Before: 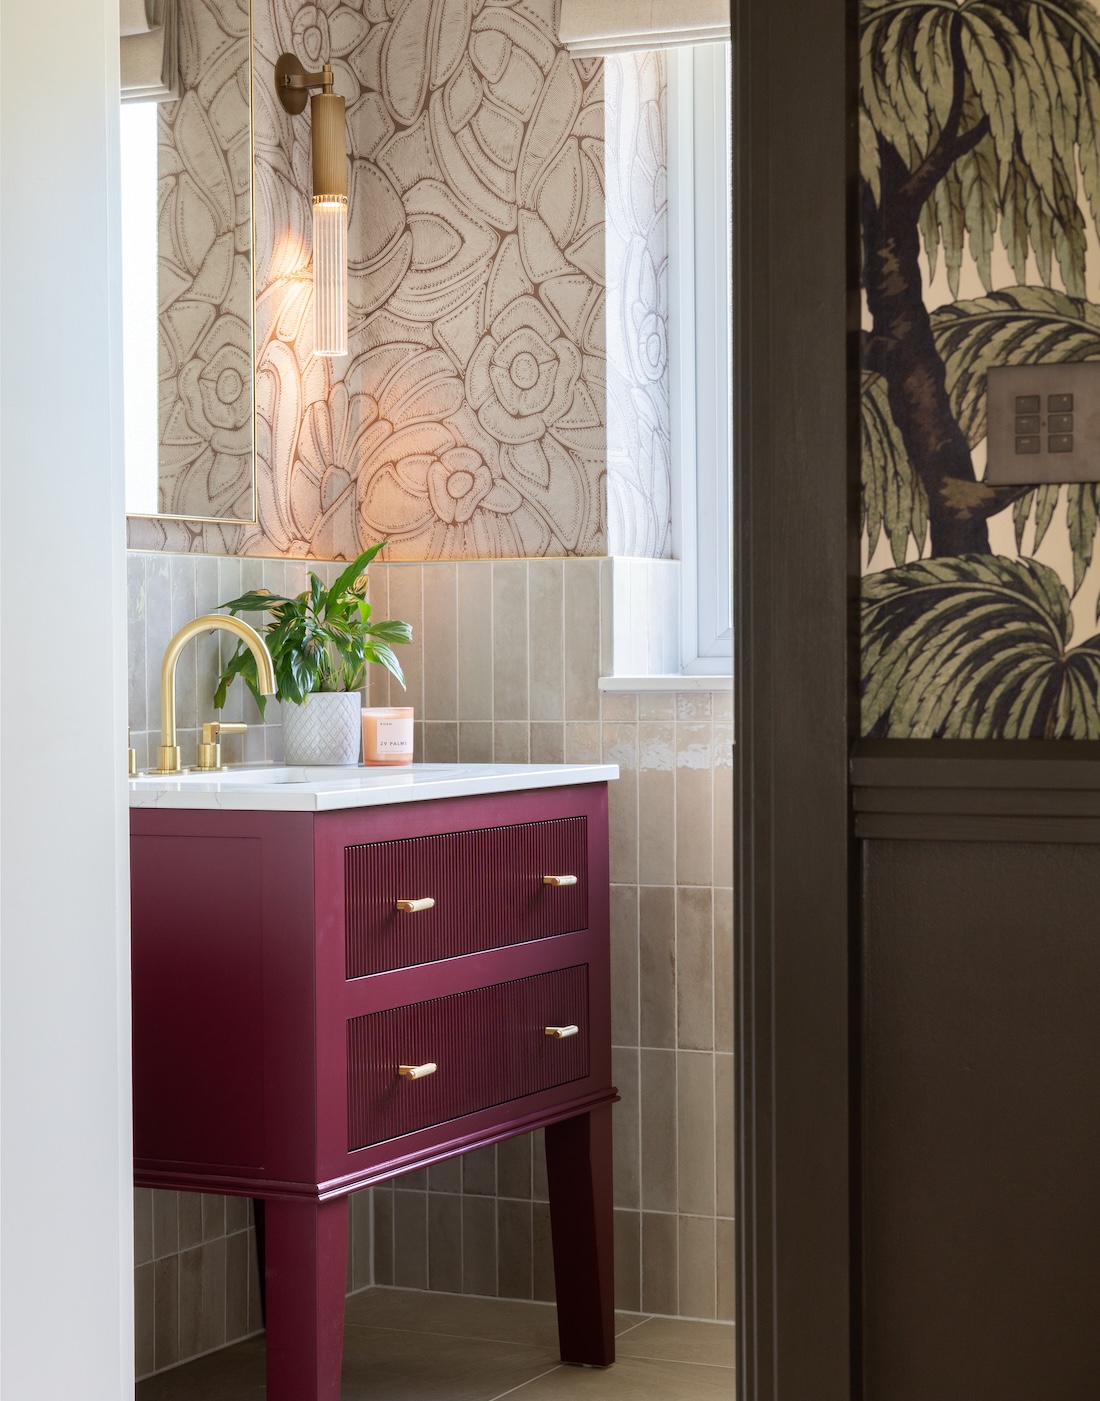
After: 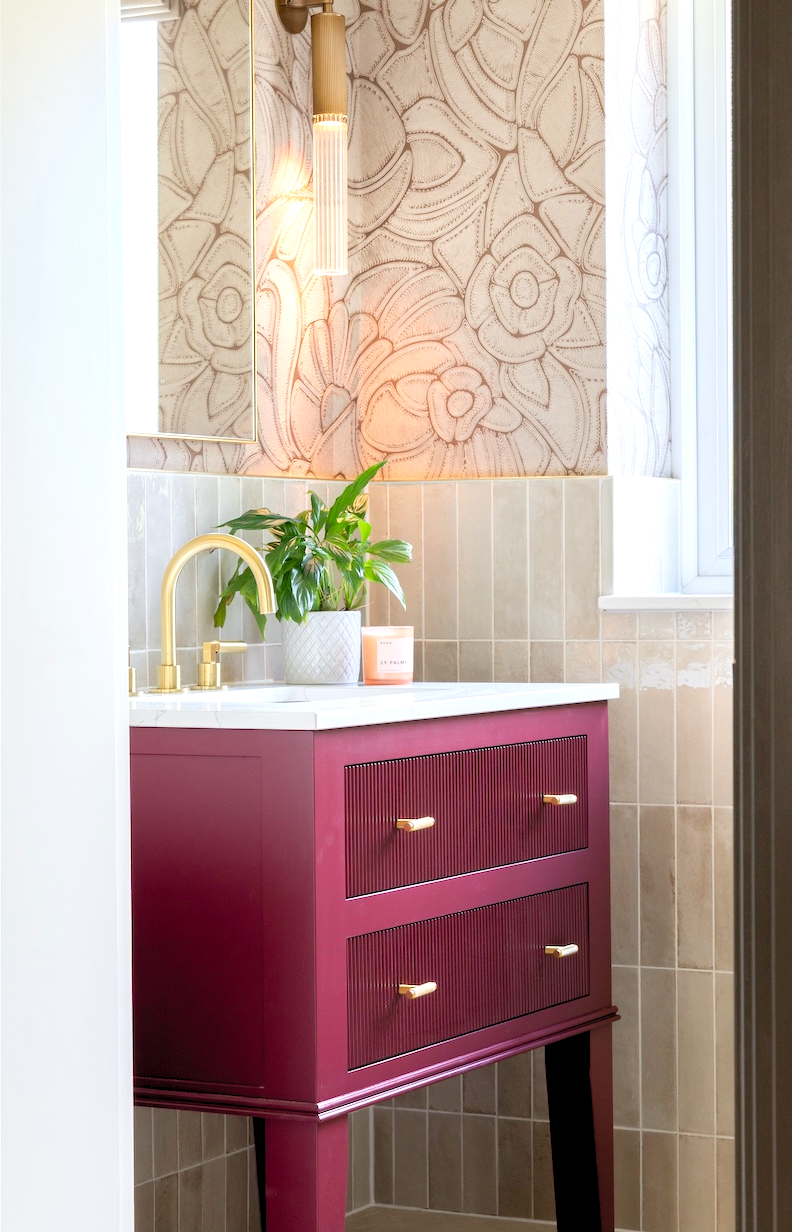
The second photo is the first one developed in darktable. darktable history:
levels: black 3.83%, white 90.64%, levels [0.044, 0.416, 0.908]
crop: top 5.803%, right 27.864%, bottom 5.804%
